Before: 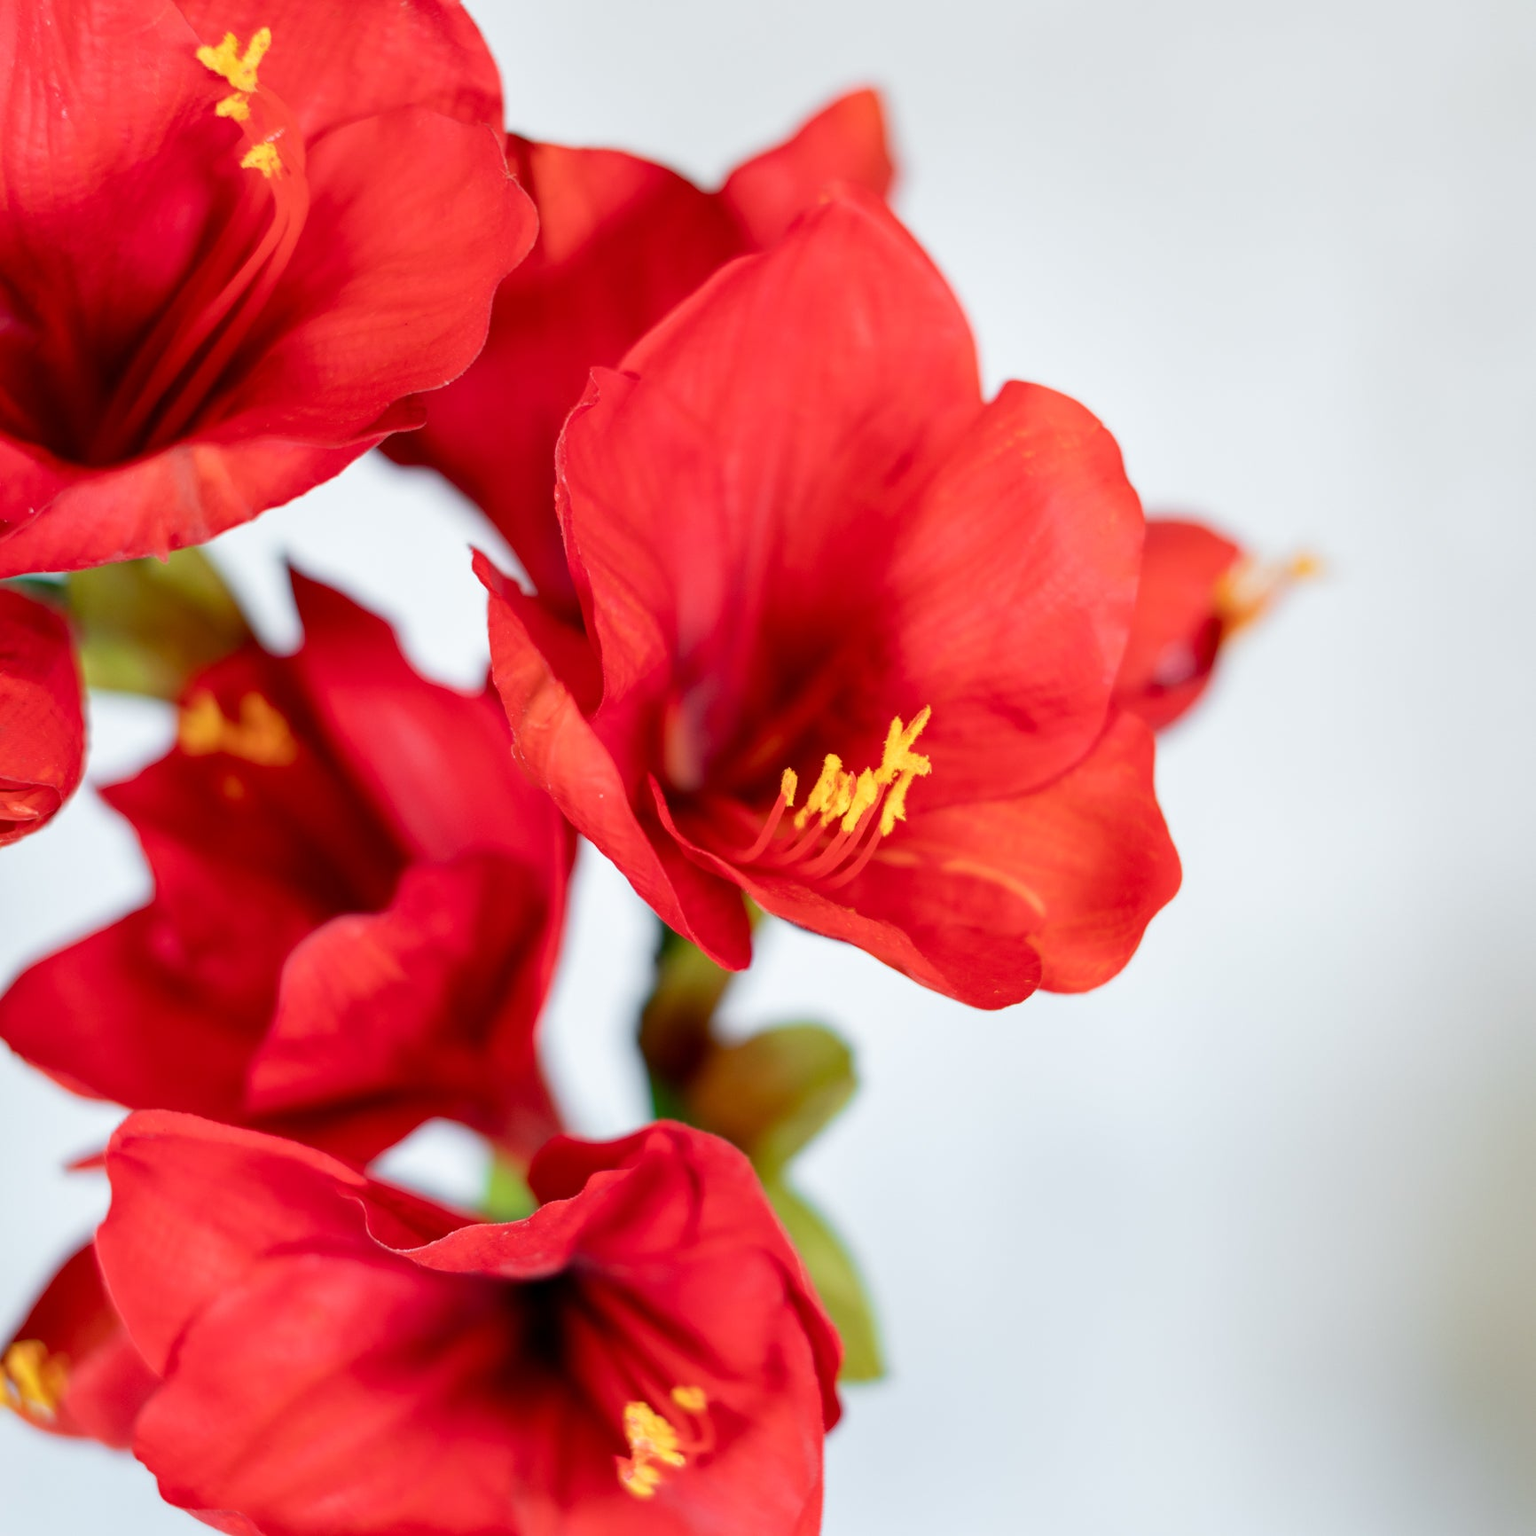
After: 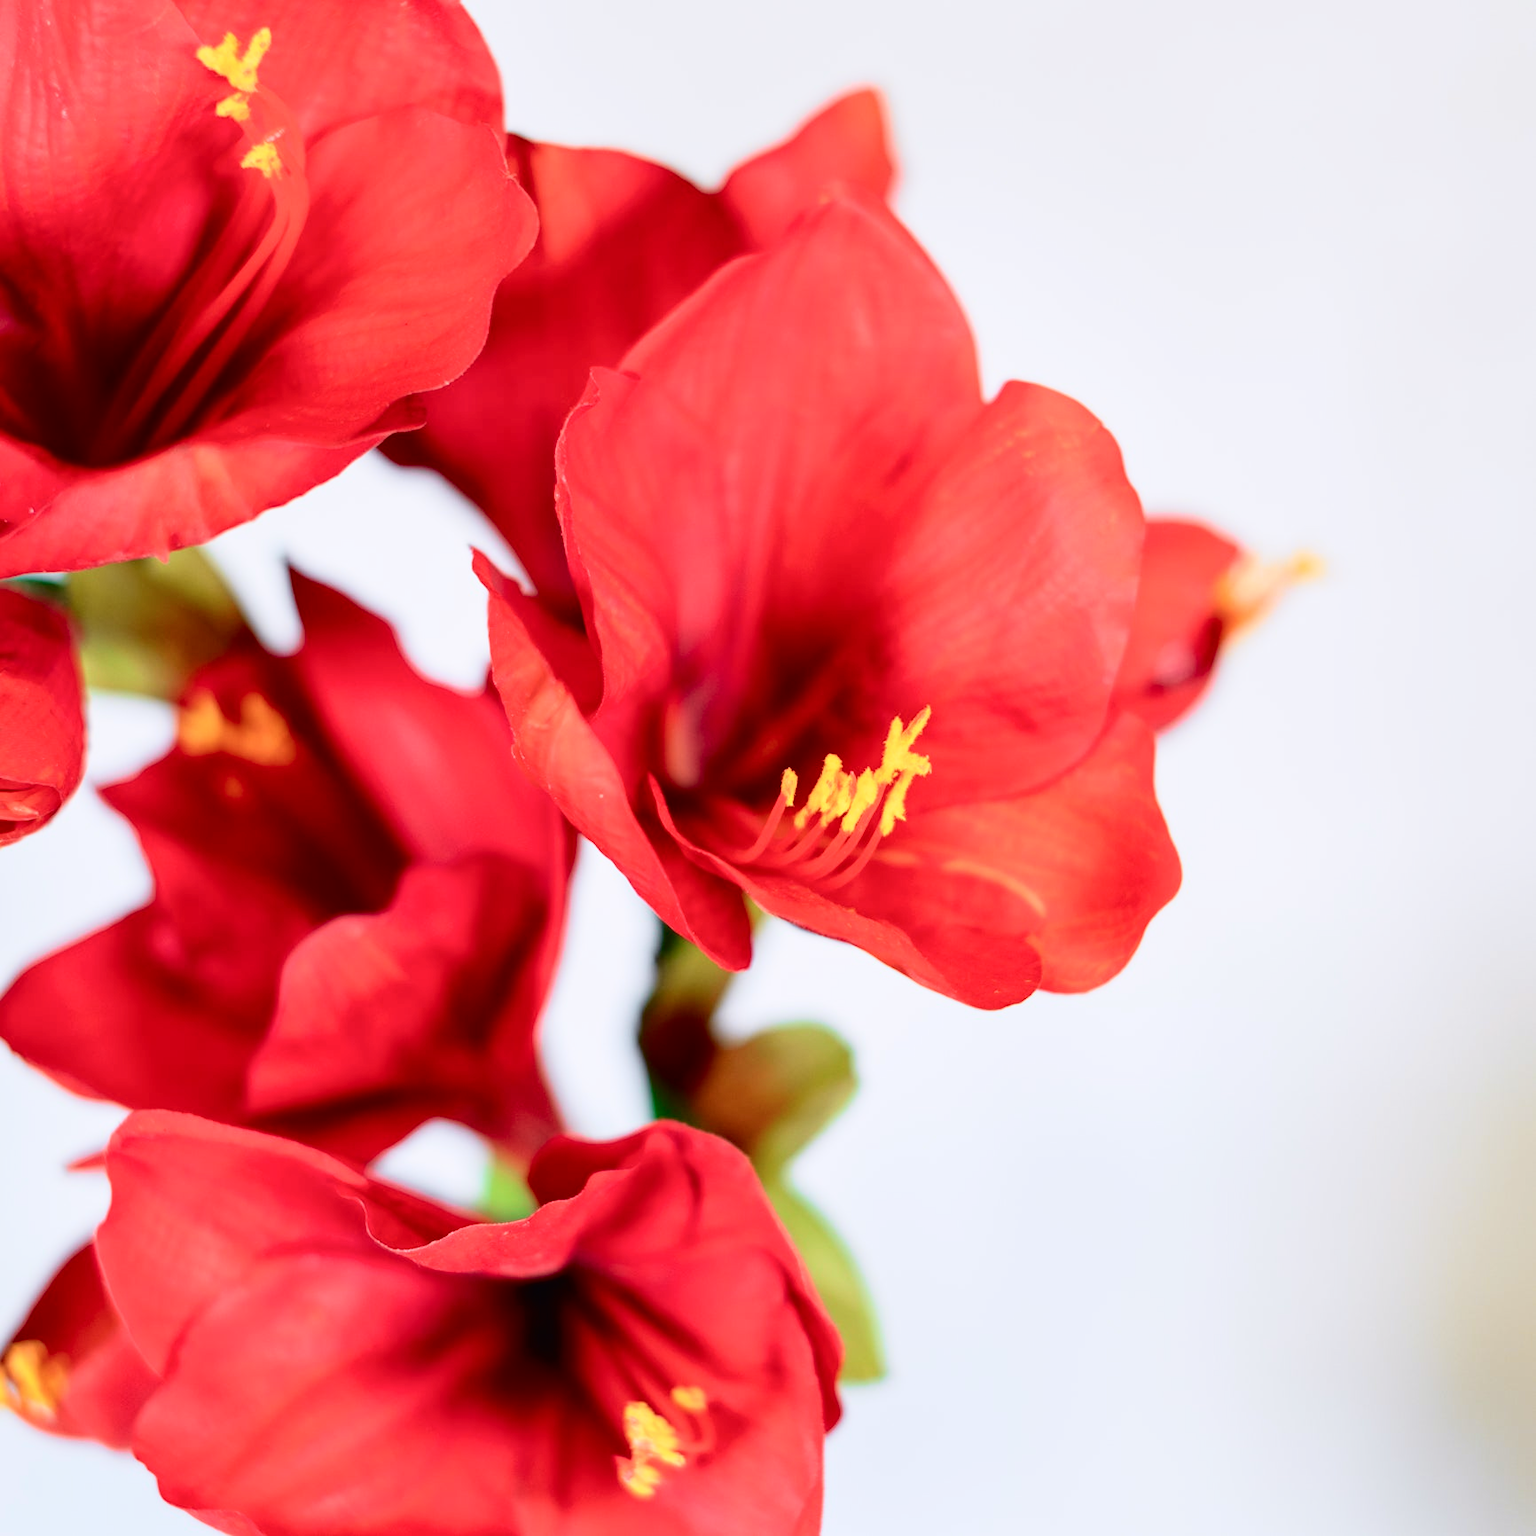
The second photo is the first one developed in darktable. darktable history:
tone curve: curves: ch0 [(0, 0.011) (0.053, 0.026) (0.174, 0.115) (0.398, 0.444) (0.673, 0.775) (0.829, 0.906) (0.991, 0.981)]; ch1 [(0, 0) (0.264, 0.22) (0.407, 0.373) (0.463, 0.457) (0.492, 0.501) (0.512, 0.513) (0.54, 0.543) (0.585, 0.617) (0.659, 0.686) (0.78, 0.8) (1, 1)]; ch2 [(0, 0) (0.438, 0.449) (0.473, 0.469) (0.503, 0.5) (0.523, 0.534) (0.562, 0.591) (0.612, 0.627) (0.701, 0.707) (1, 1)], color space Lab, independent channels, preserve colors none
